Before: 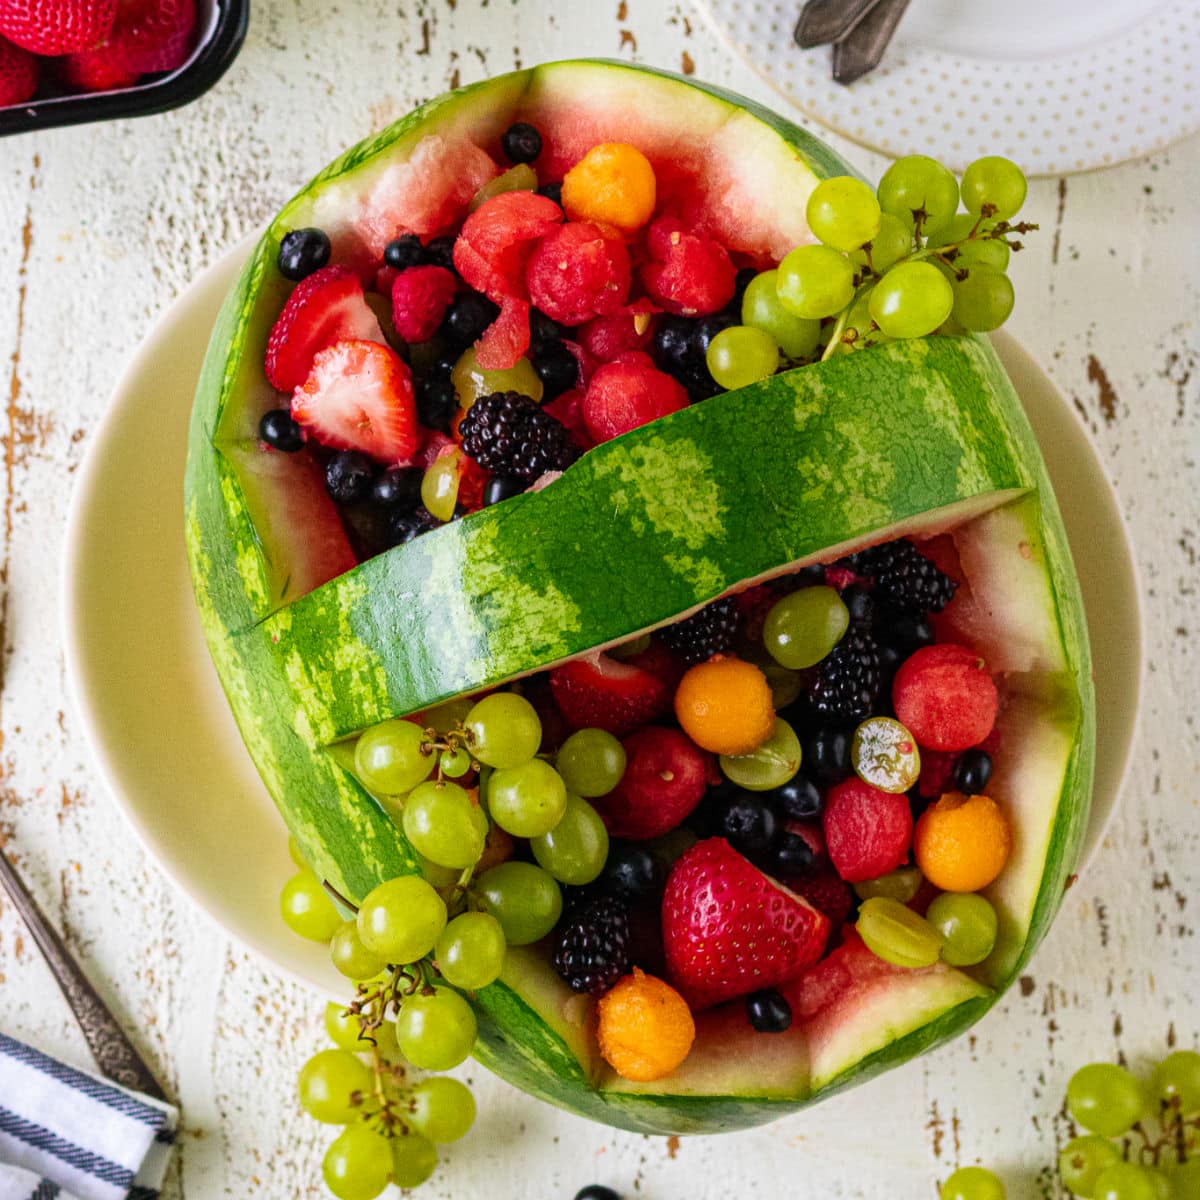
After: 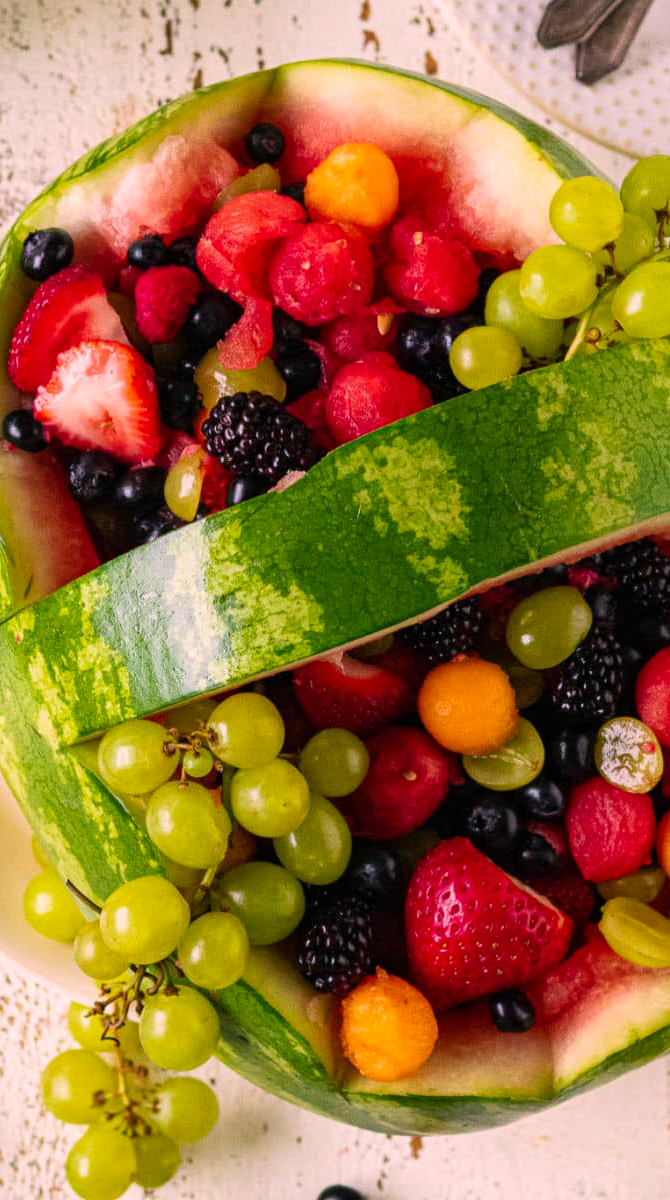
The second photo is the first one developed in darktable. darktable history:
crop: left 21.466%, right 22.683%
color correction: highlights a* 12.88, highlights b* 5.37
